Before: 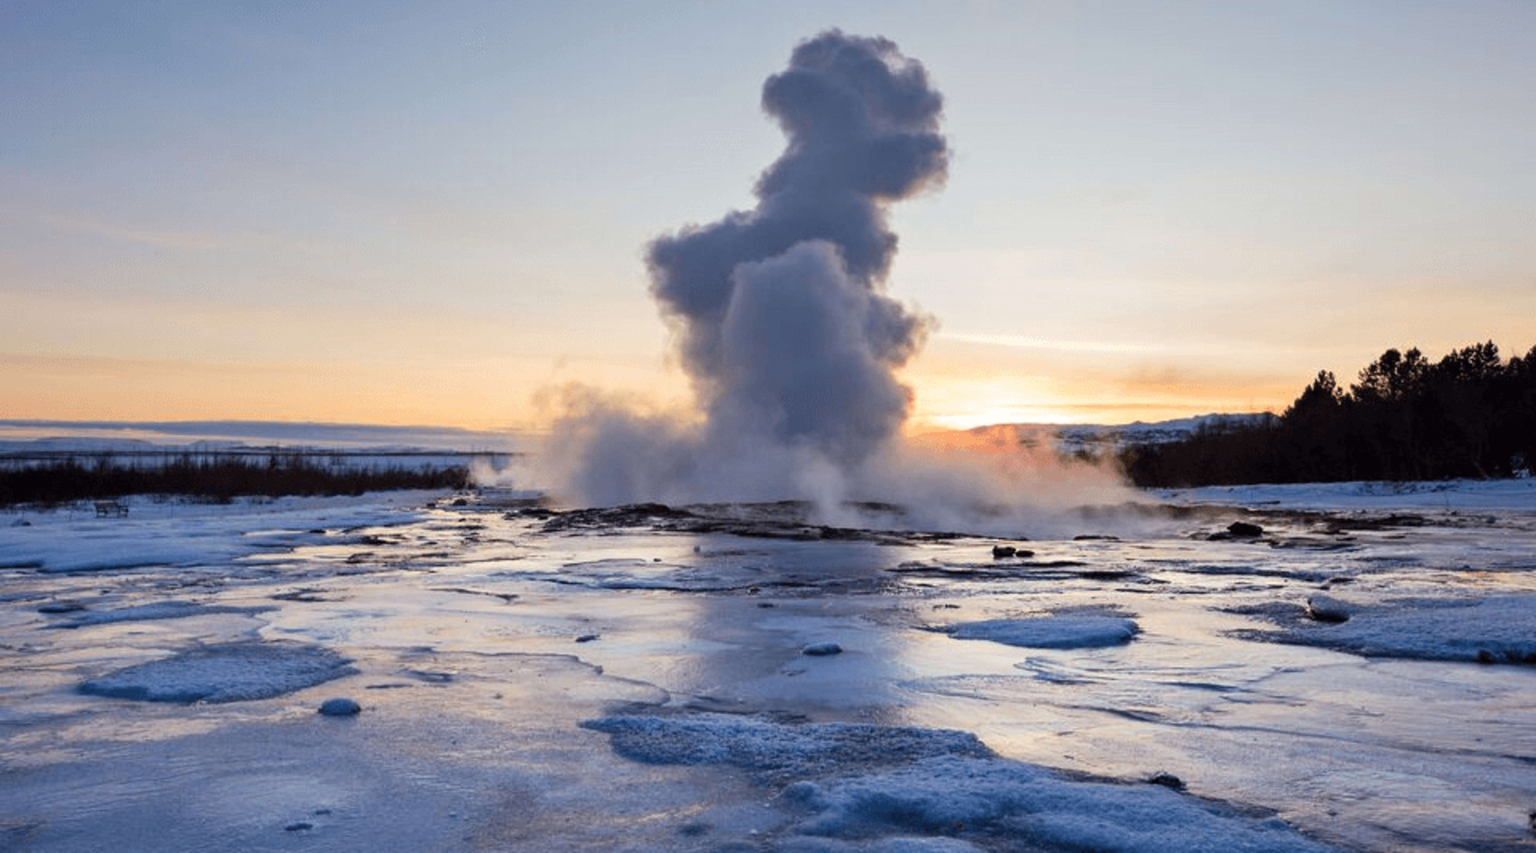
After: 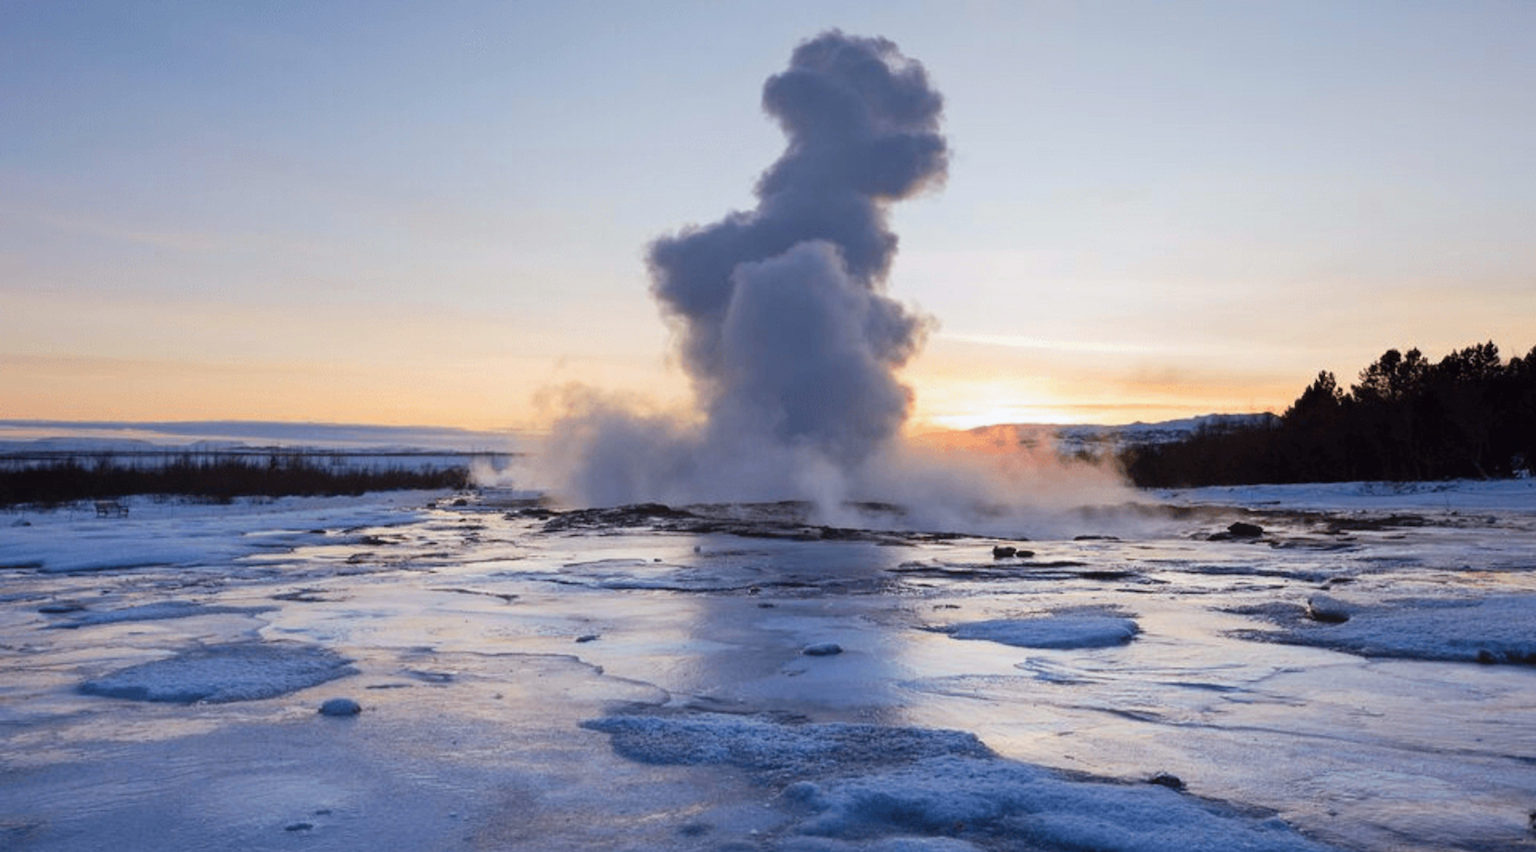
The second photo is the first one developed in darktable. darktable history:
contrast equalizer: octaves 7, y [[0.6 ×6], [0.55 ×6], [0 ×6], [0 ×6], [0 ×6]], mix -0.36
white balance: red 0.983, blue 1.036
